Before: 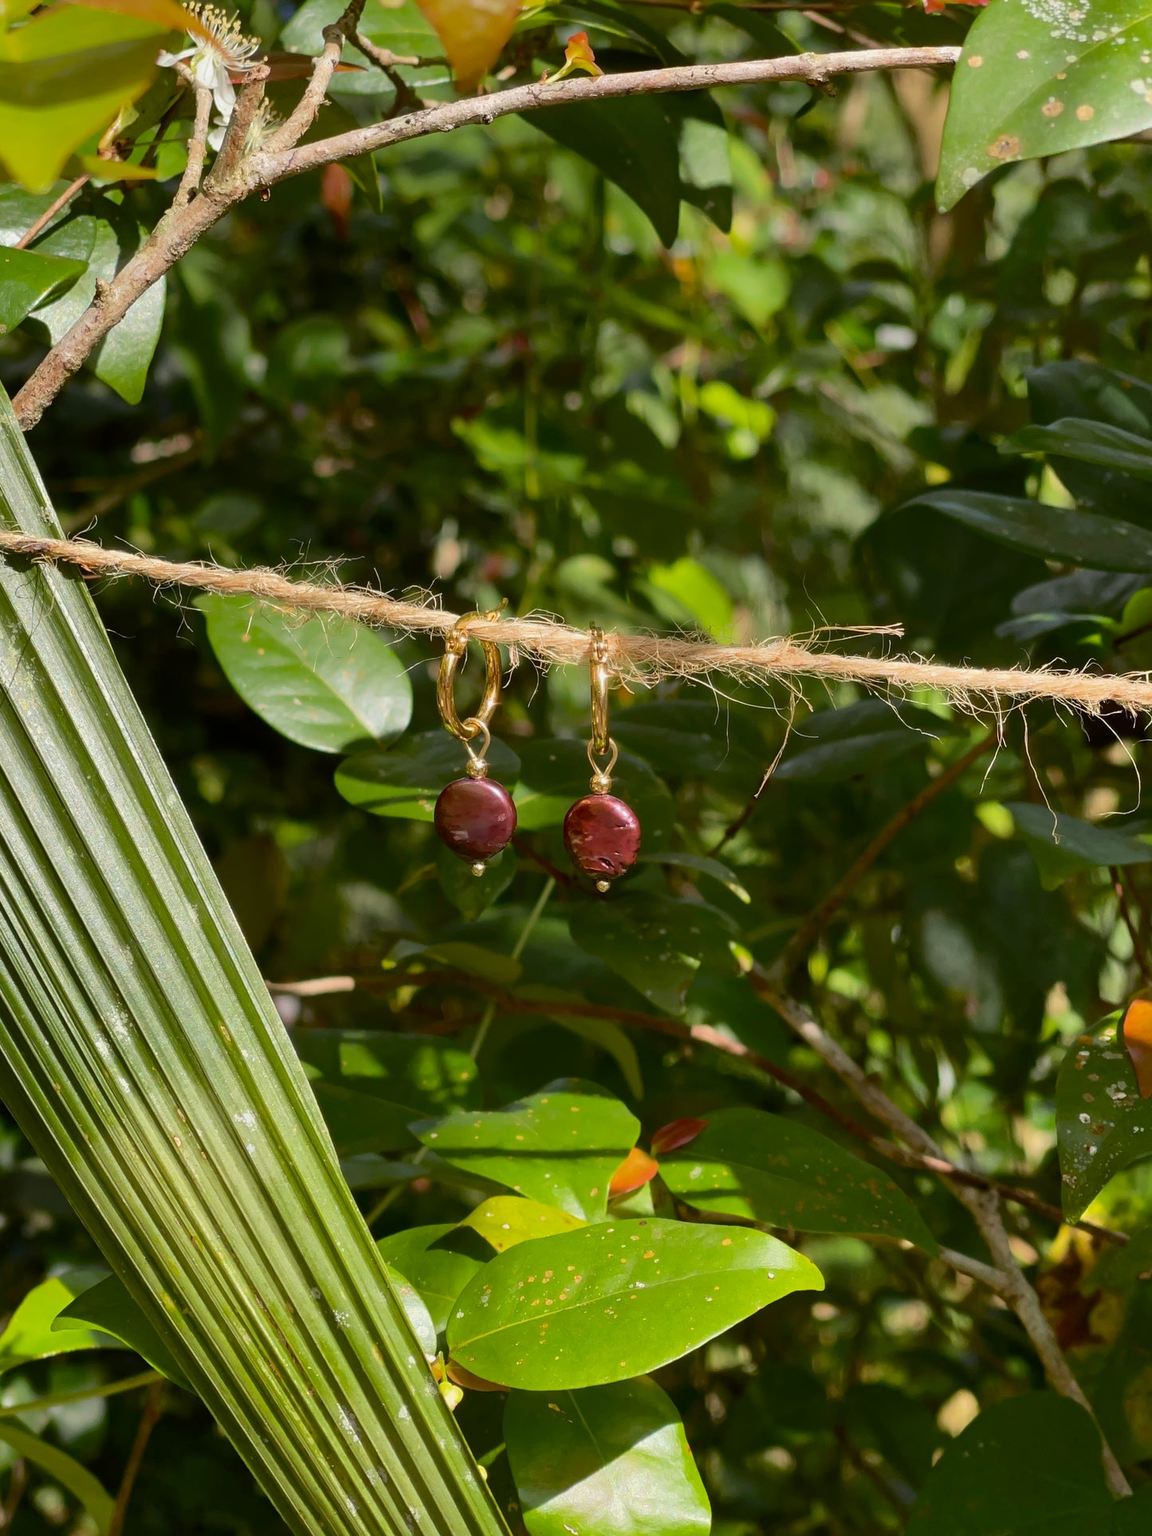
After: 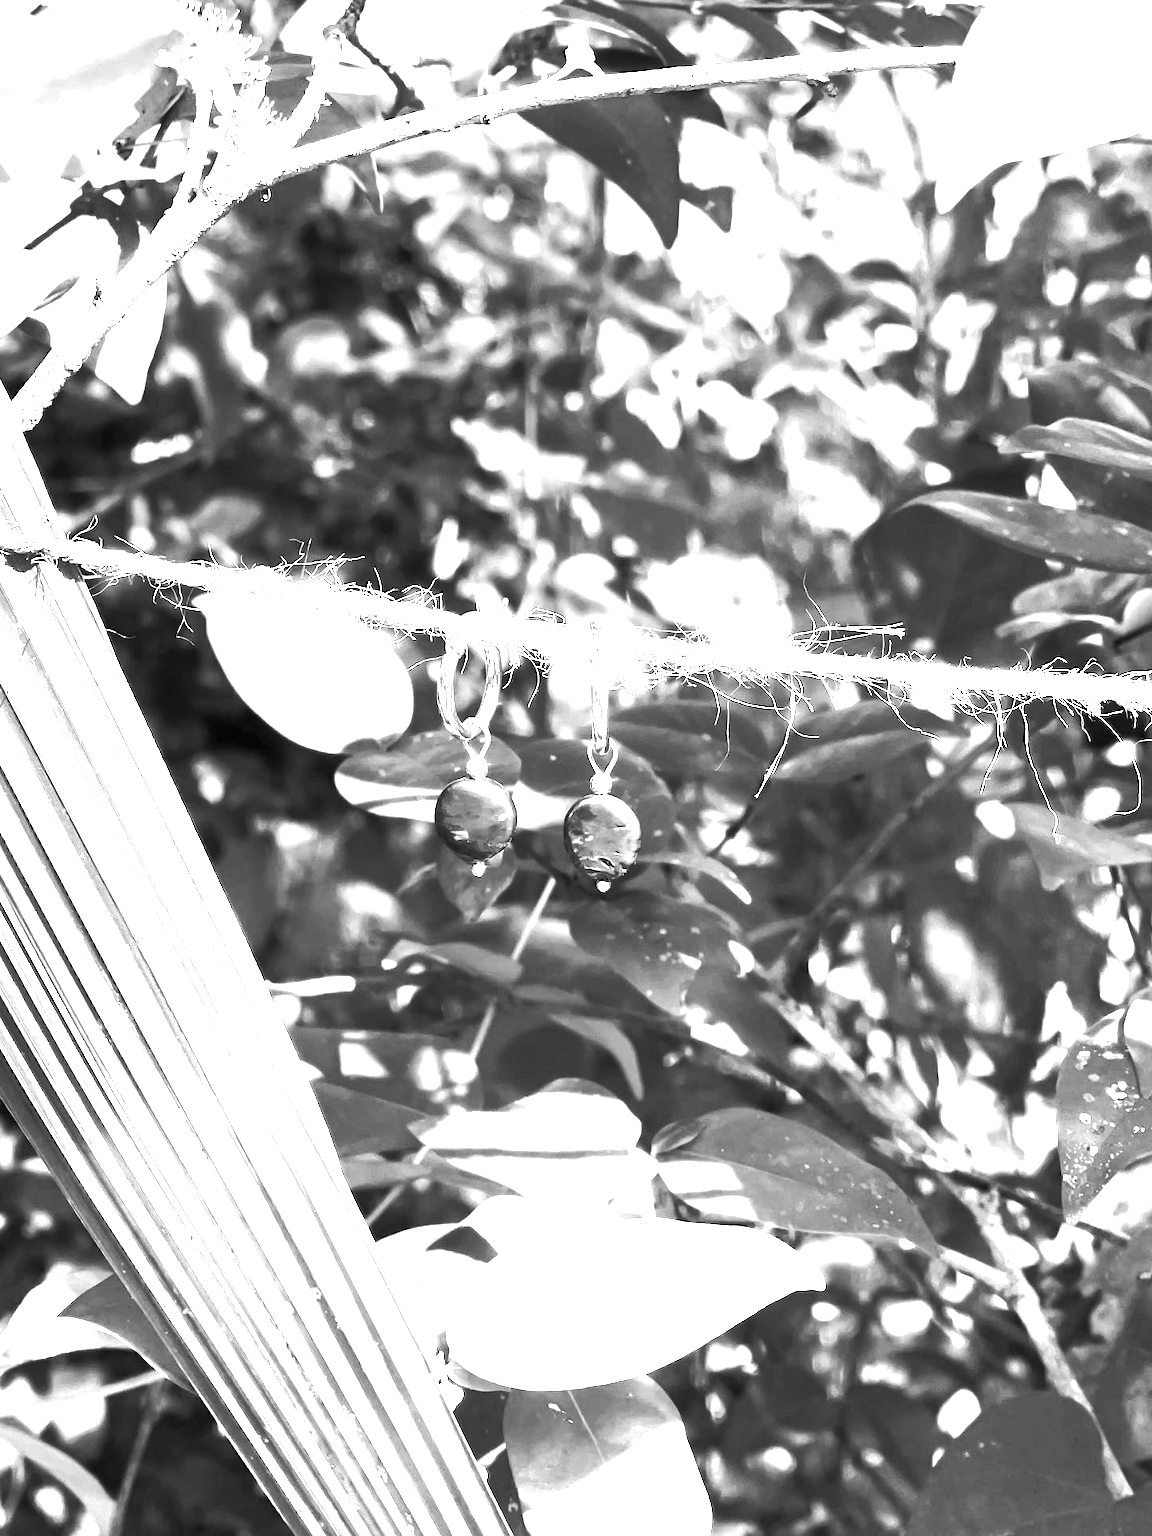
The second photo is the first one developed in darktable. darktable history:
exposure: exposure 3 EV, compensate highlight preservation false
monochrome: size 3.1
color balance rgb: perceptual saturation grading › highlights -31.88%, perceptual saturation grading › mid-tones 5.8%, perceptual saturation grading › shadows 18.12%, perceptual brilliance grading › highlights 3.62%, perceptual brilliance grading › mid-tones -18.12%, perceptual brilliance grading › shadows -41.3%
